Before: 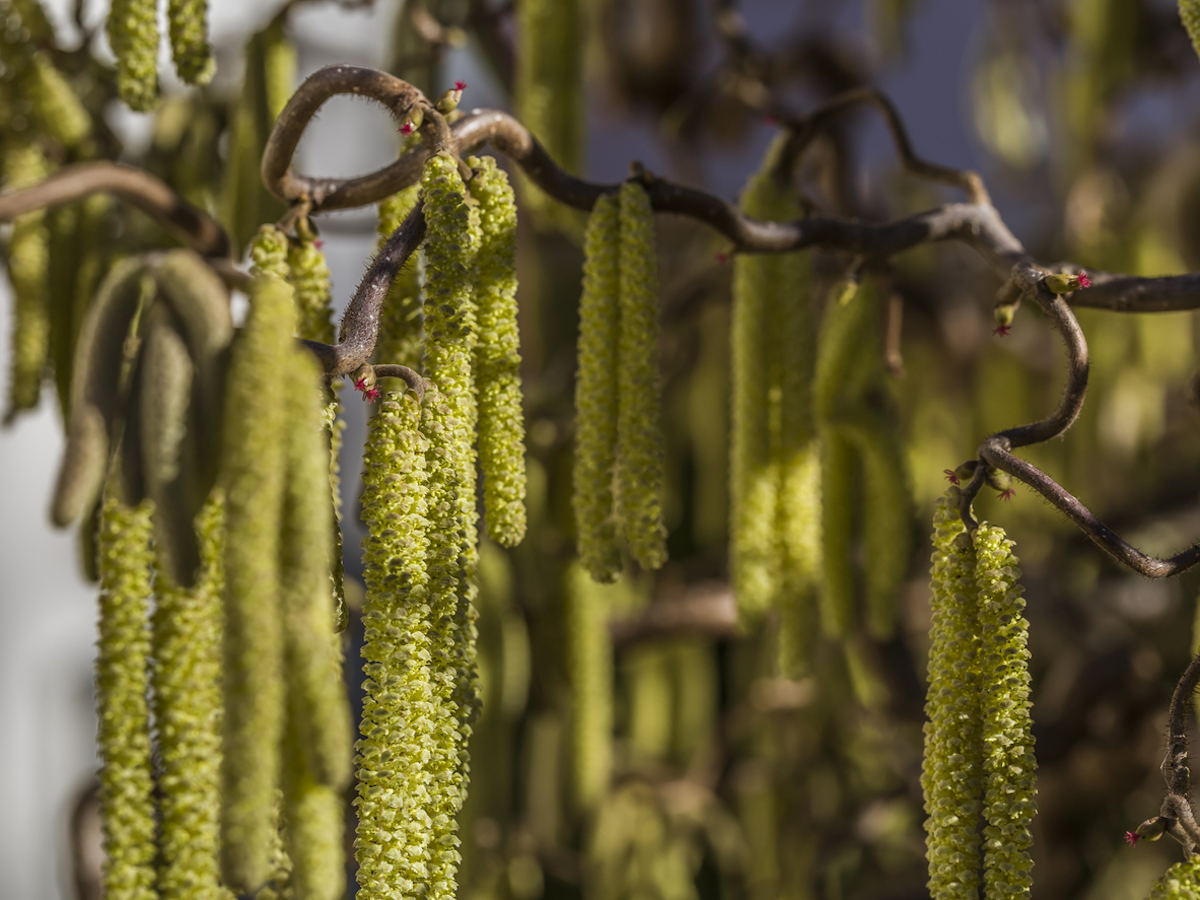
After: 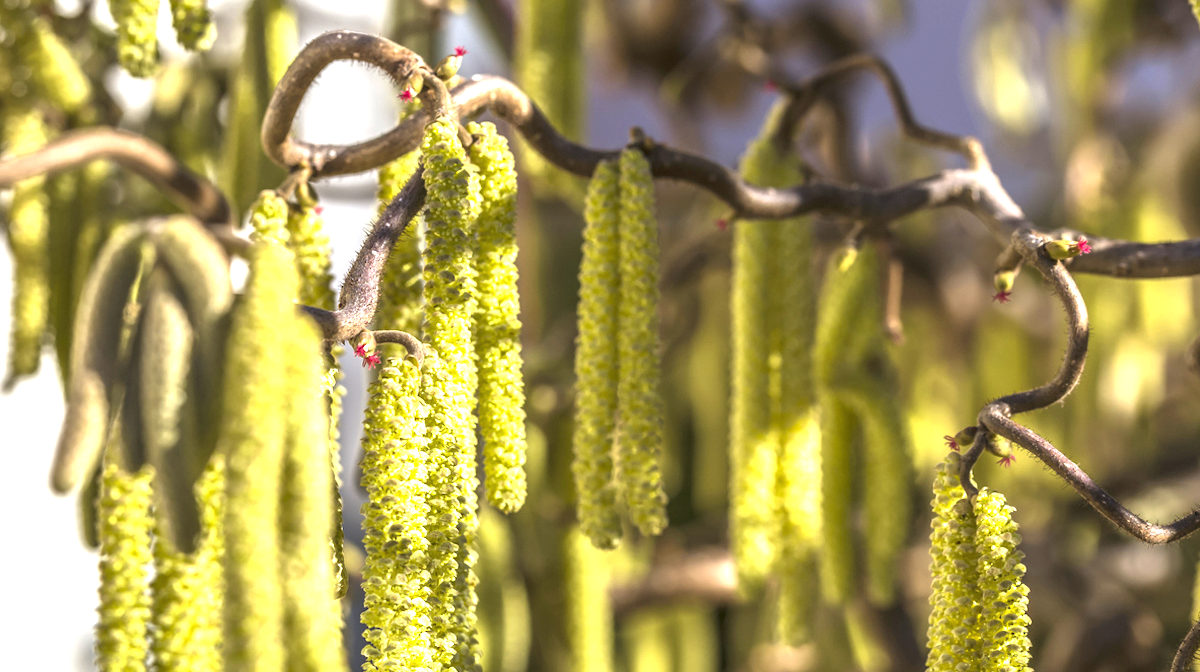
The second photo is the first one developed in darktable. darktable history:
crop: top 3.823%, bottom 21.508%
exposure: black level correction 0, exposure 1.745 EV, compensate highlight preservation false
